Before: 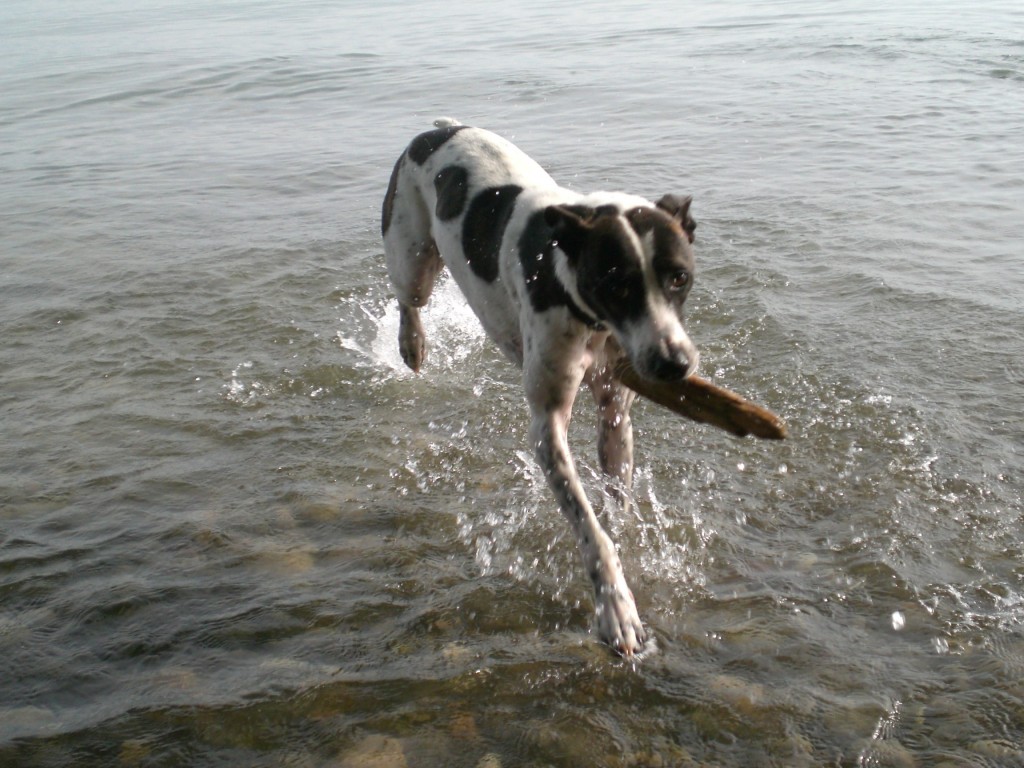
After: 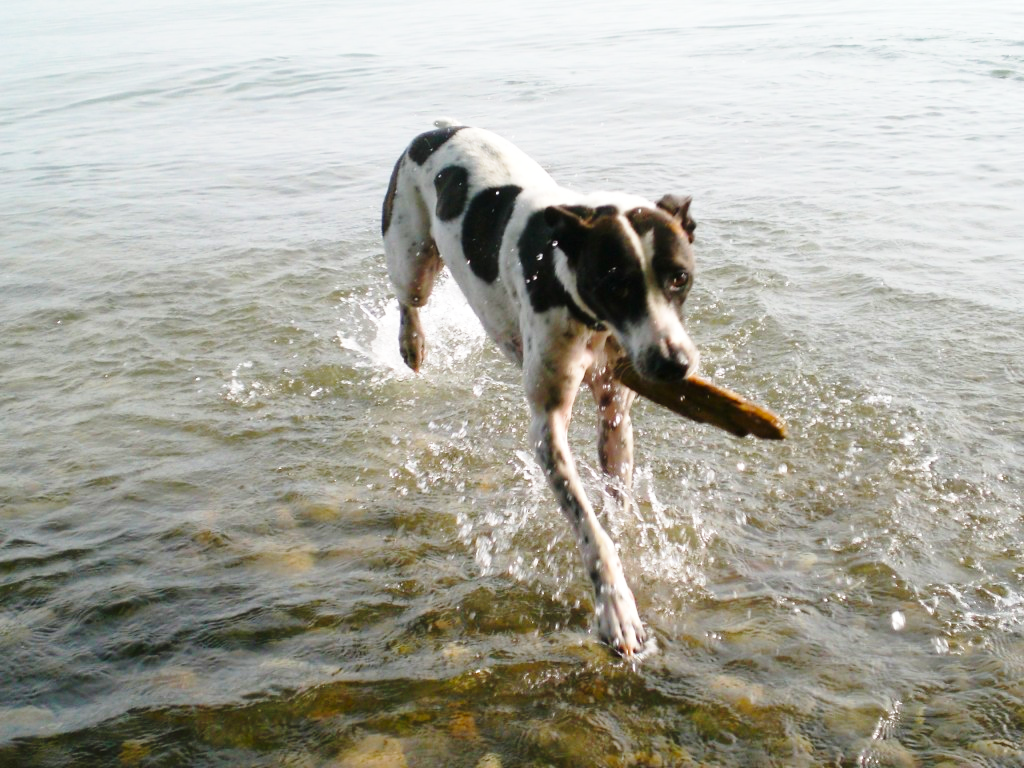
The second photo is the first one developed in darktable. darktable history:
base curve: curves: ch0 [(0, 0) (0.028, 0.03) (0.121, 0.232) (0.46, 0.748) (0.859, 0.968) (1, 1)], preserve colors none
color balance rgb: perceptual saturation grading › global saturation 25%, global vibrance 20%
